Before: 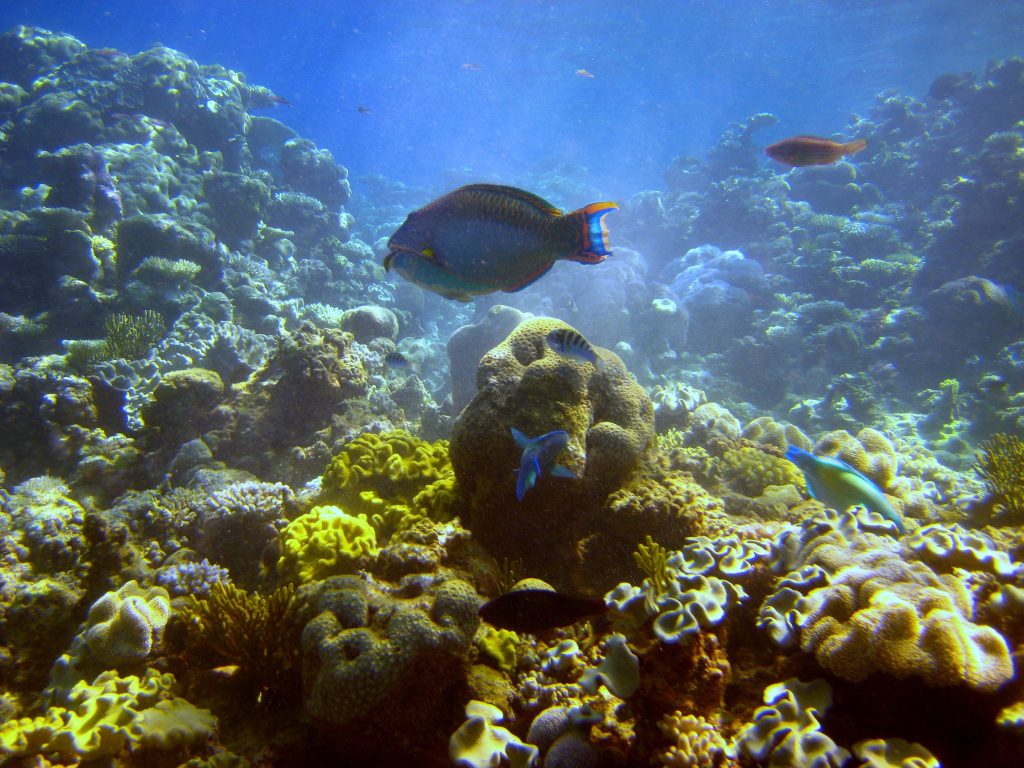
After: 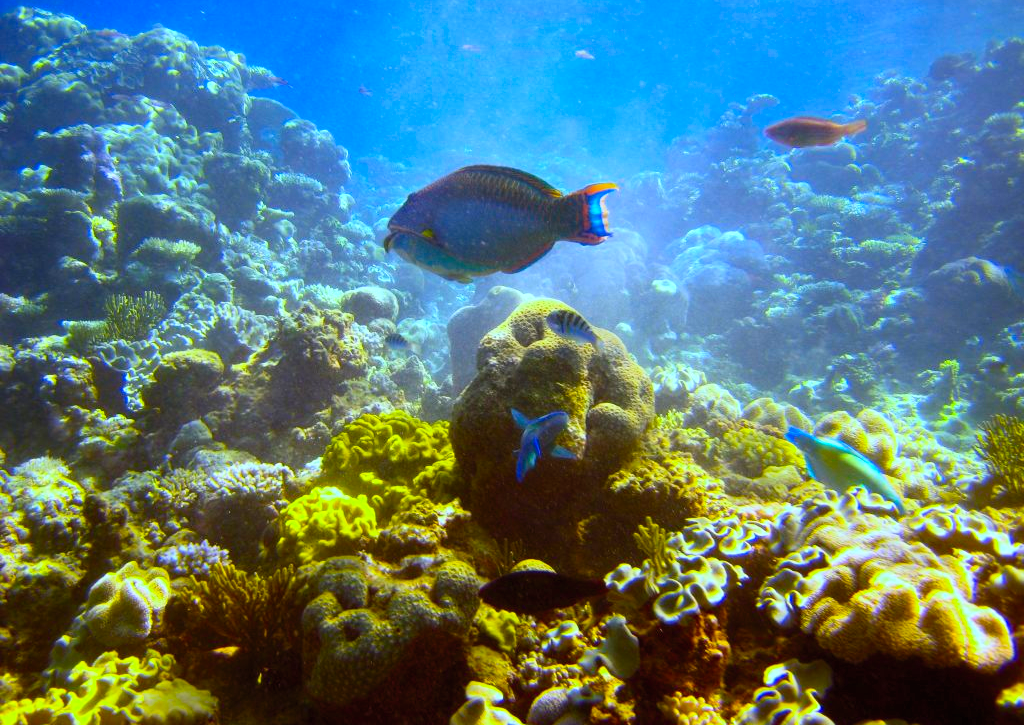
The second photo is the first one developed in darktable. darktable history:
crop and rotate: top 2.479%, bottom 3.018%
color balance rgb: perceptual saturation grading › global saturation 25%, global vibrance 10%
contrast brightness saturation: contrast 0.2, brightness 0.16, saturation 0.22
